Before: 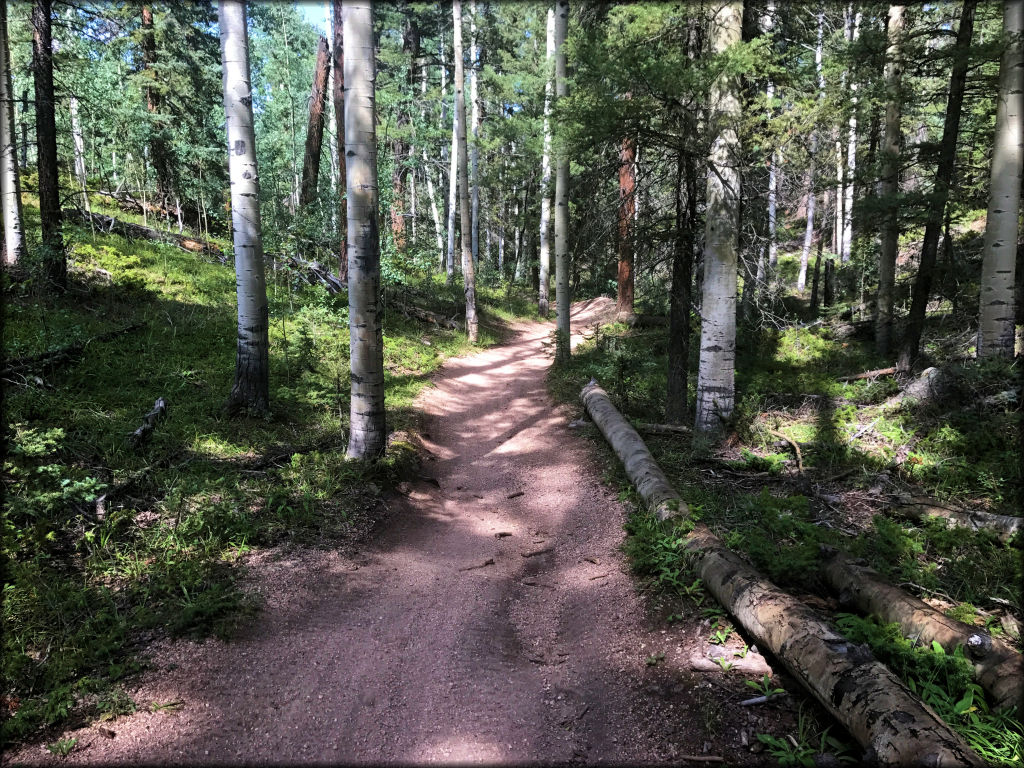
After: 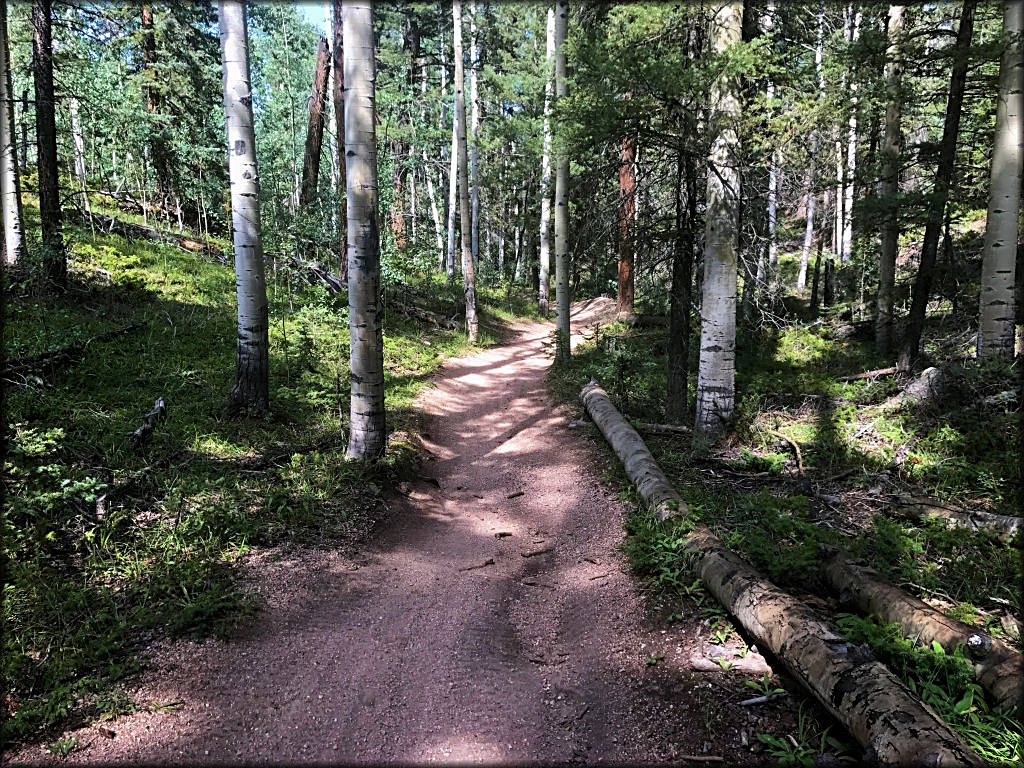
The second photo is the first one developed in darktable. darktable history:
exposure: exposure -0.05 EV
sharpen: on, module defaults
